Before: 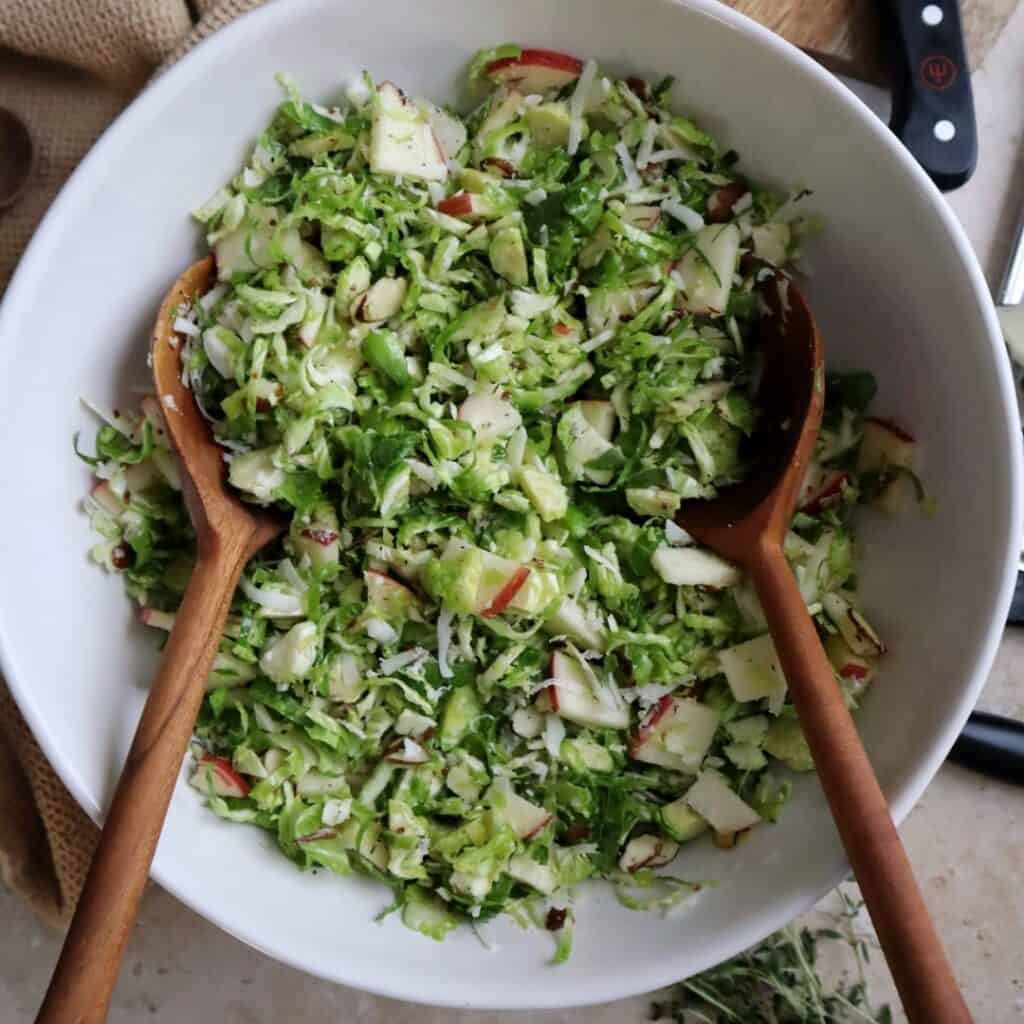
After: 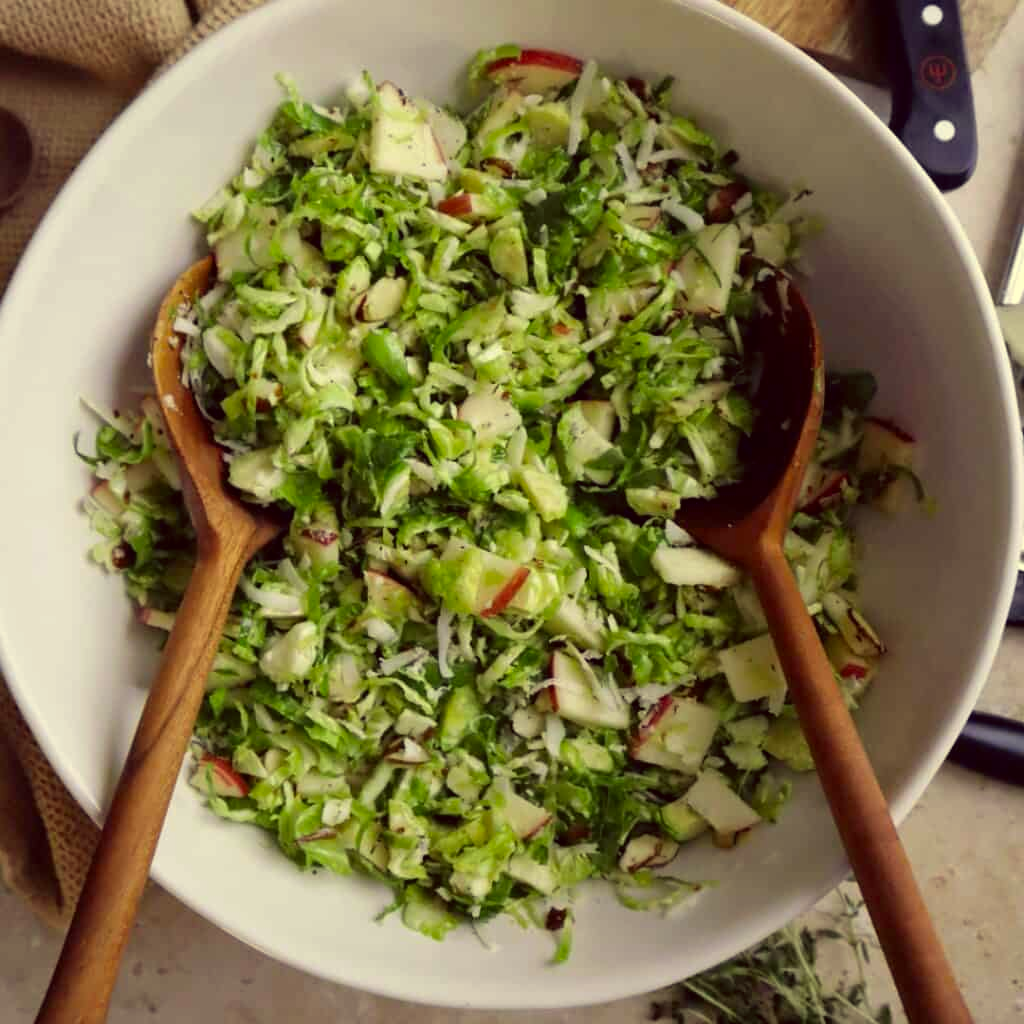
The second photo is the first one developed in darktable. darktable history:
color calibration: x 0.372, y 0.386, temperature 4284.48 K
color correction: highlights a* -0.439, highlights b* 39.66, shadows a* 9.9, shadows b* -0.847
